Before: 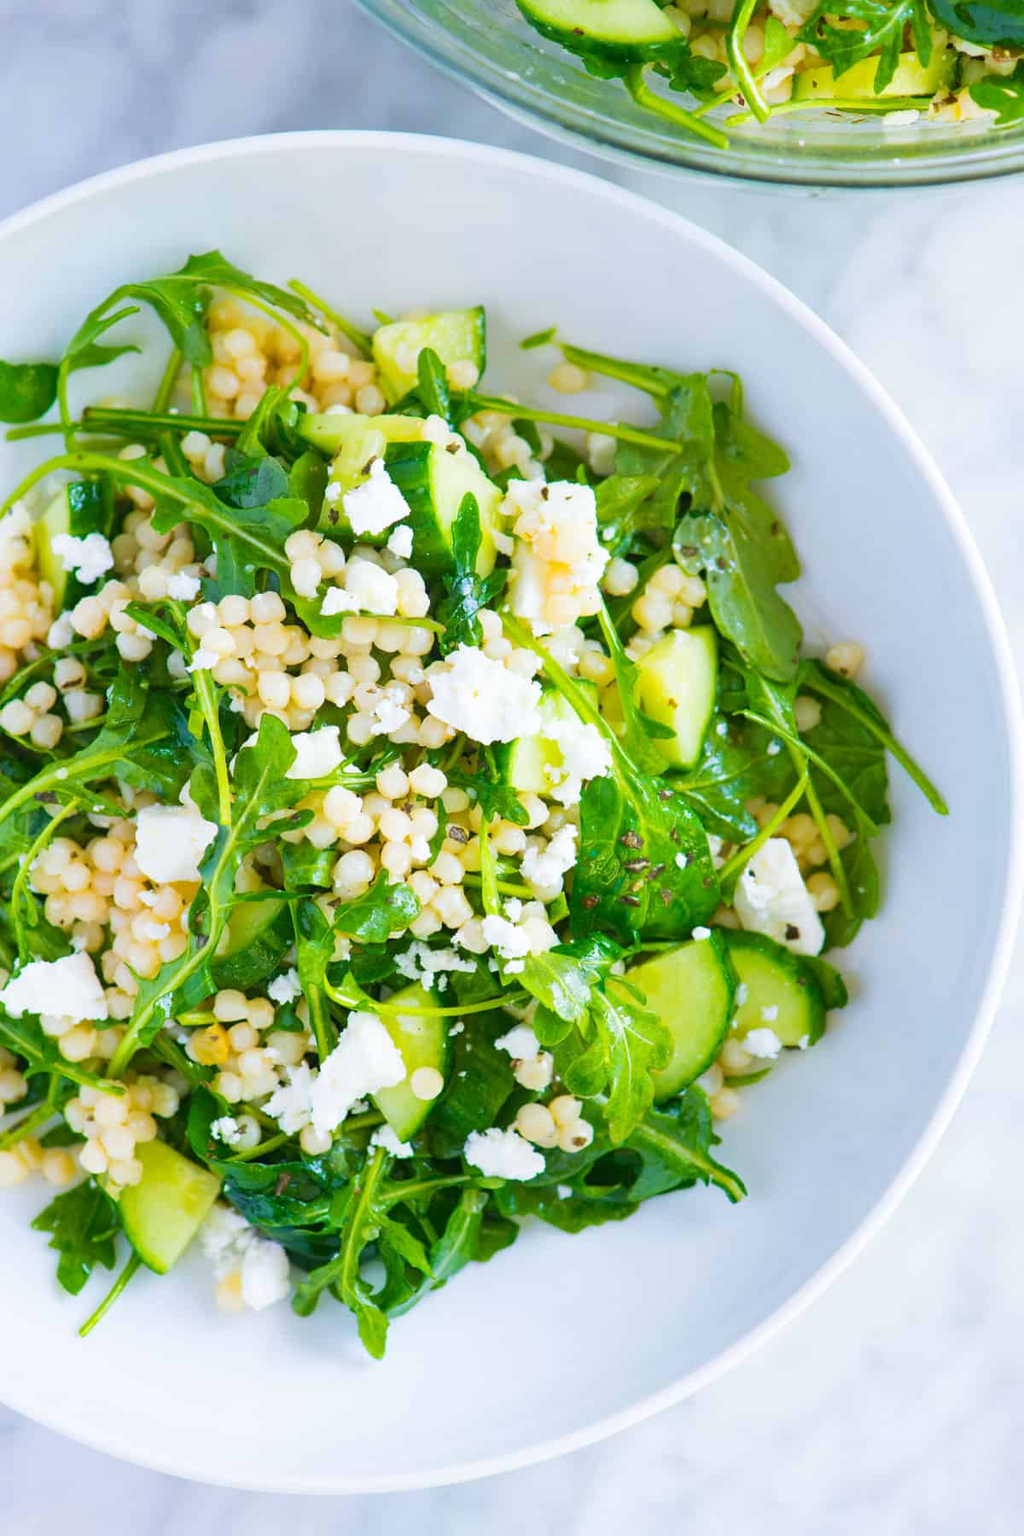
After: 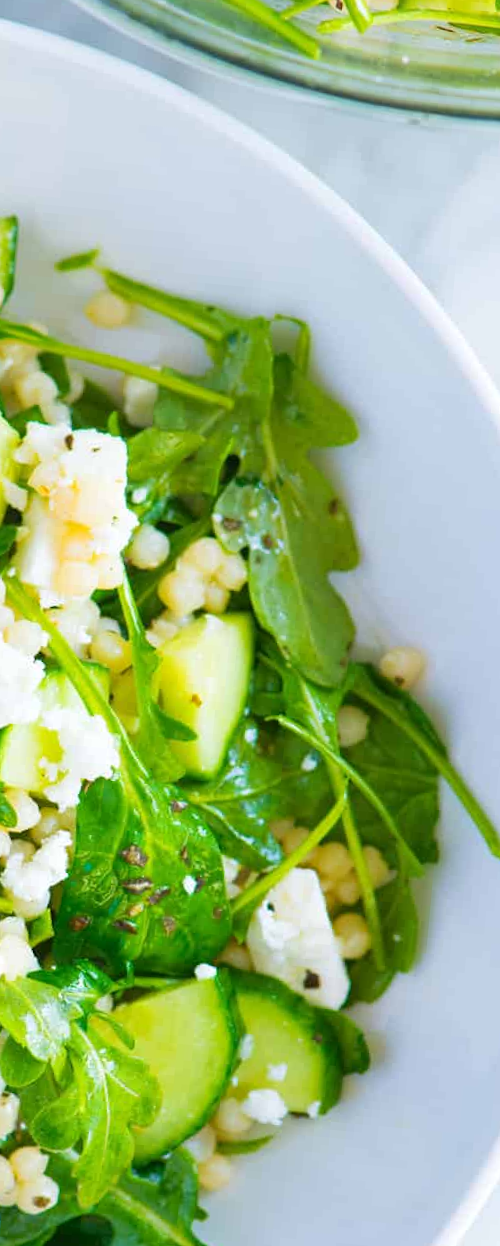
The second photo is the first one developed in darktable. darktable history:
crop and rotate: left 49.936%, top 10.094%, right 13.136%, bottom 24.256%
rotate and perspective: rotation 5.12°, automatic cropping off
